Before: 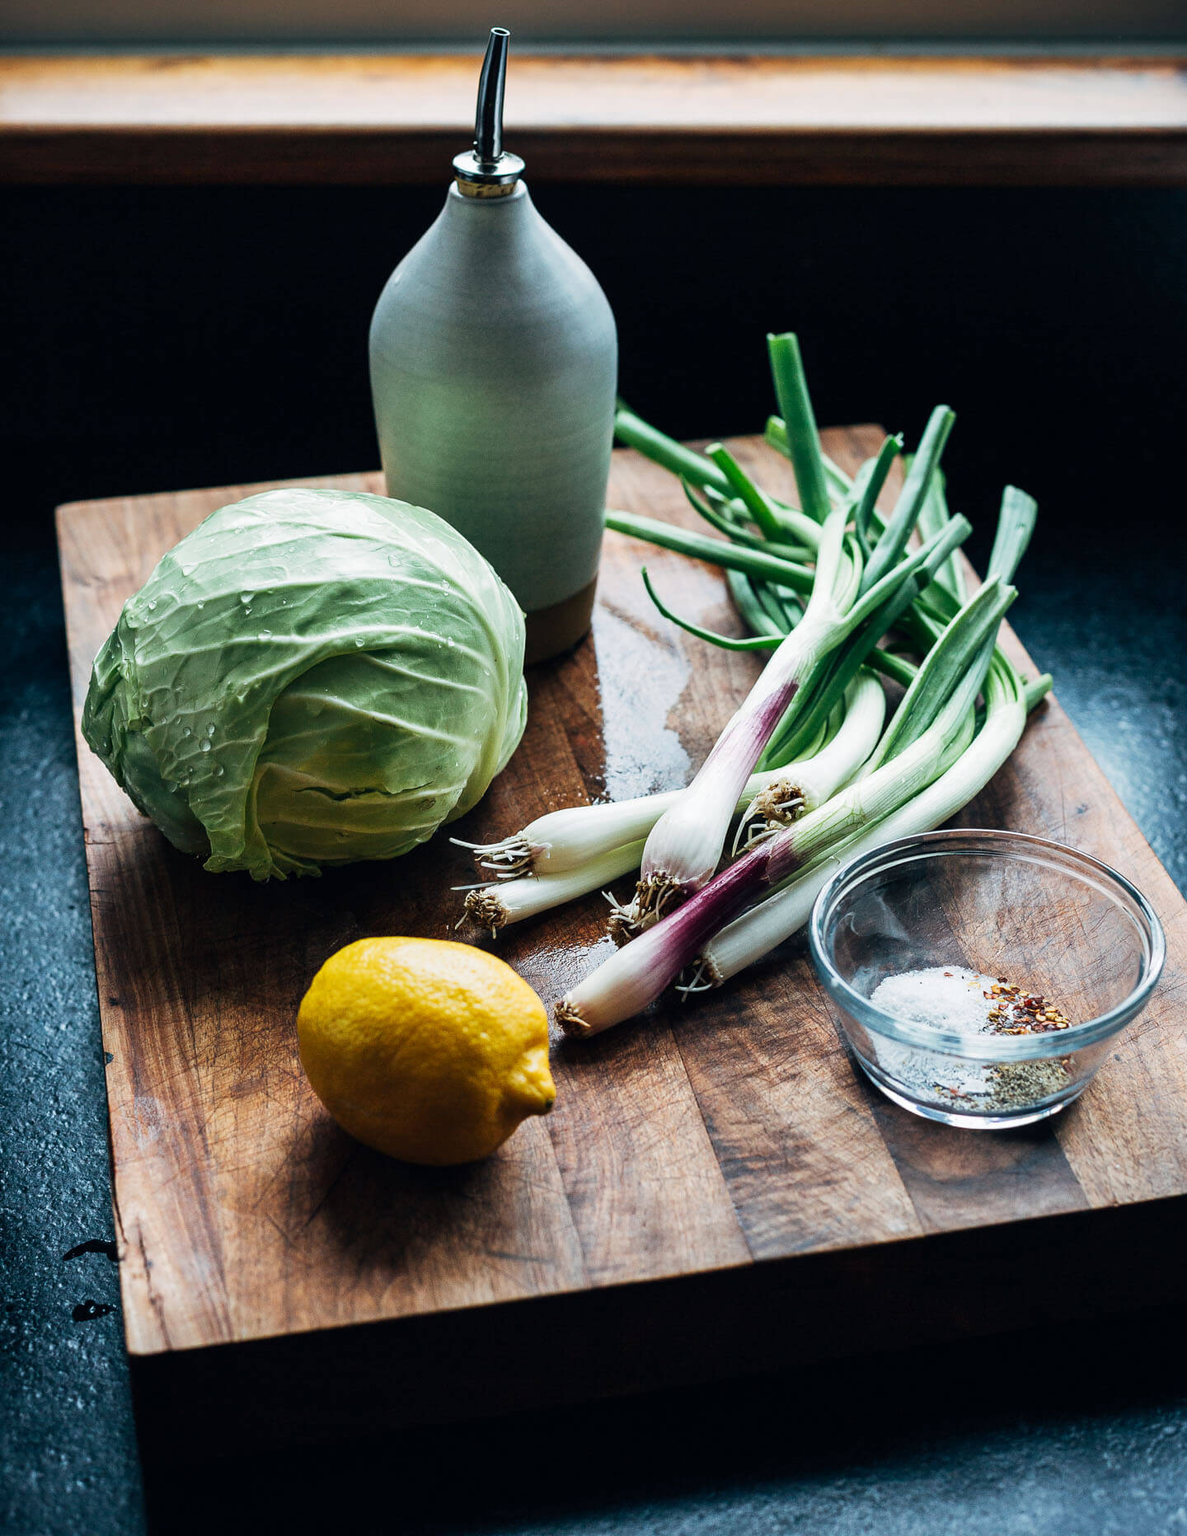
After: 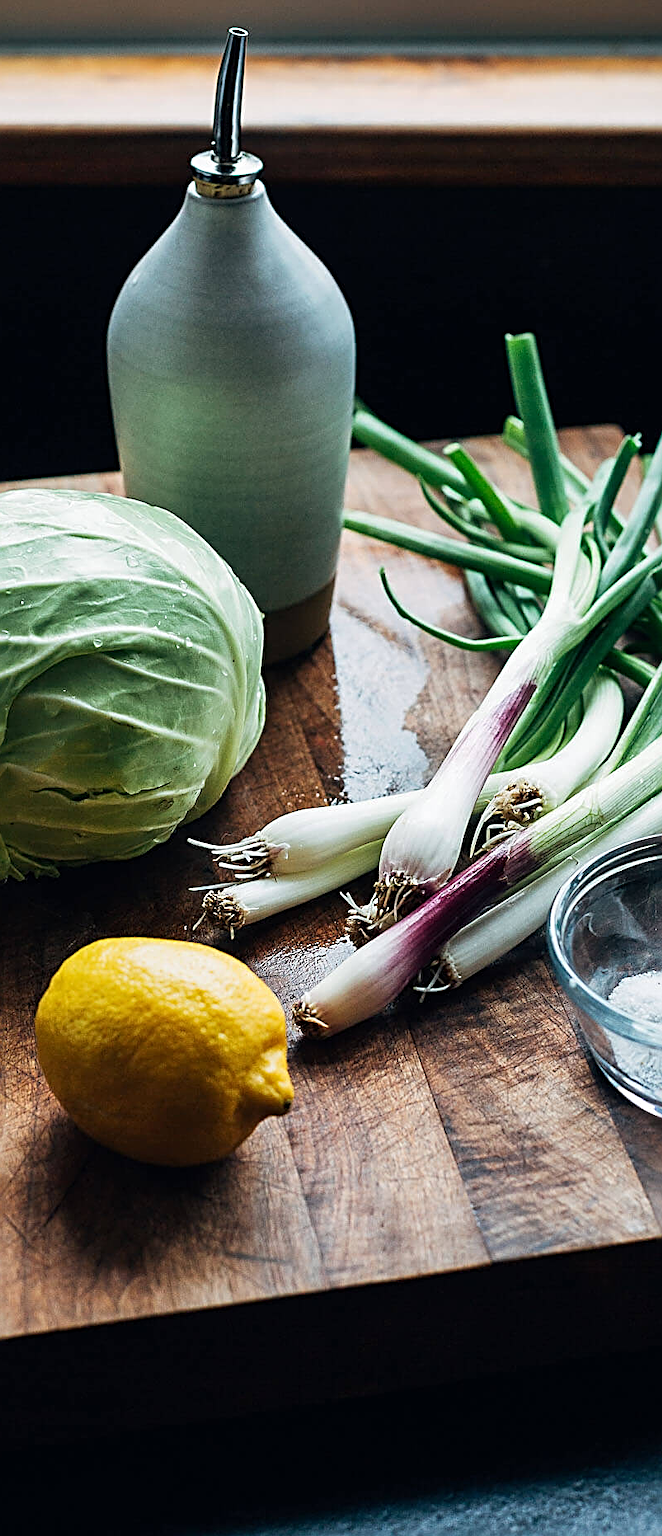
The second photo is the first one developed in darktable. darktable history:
crop: left 22.138%, right 21.989%, bottom 0.001%
sharpen: radius 2.63, amount 0.7
